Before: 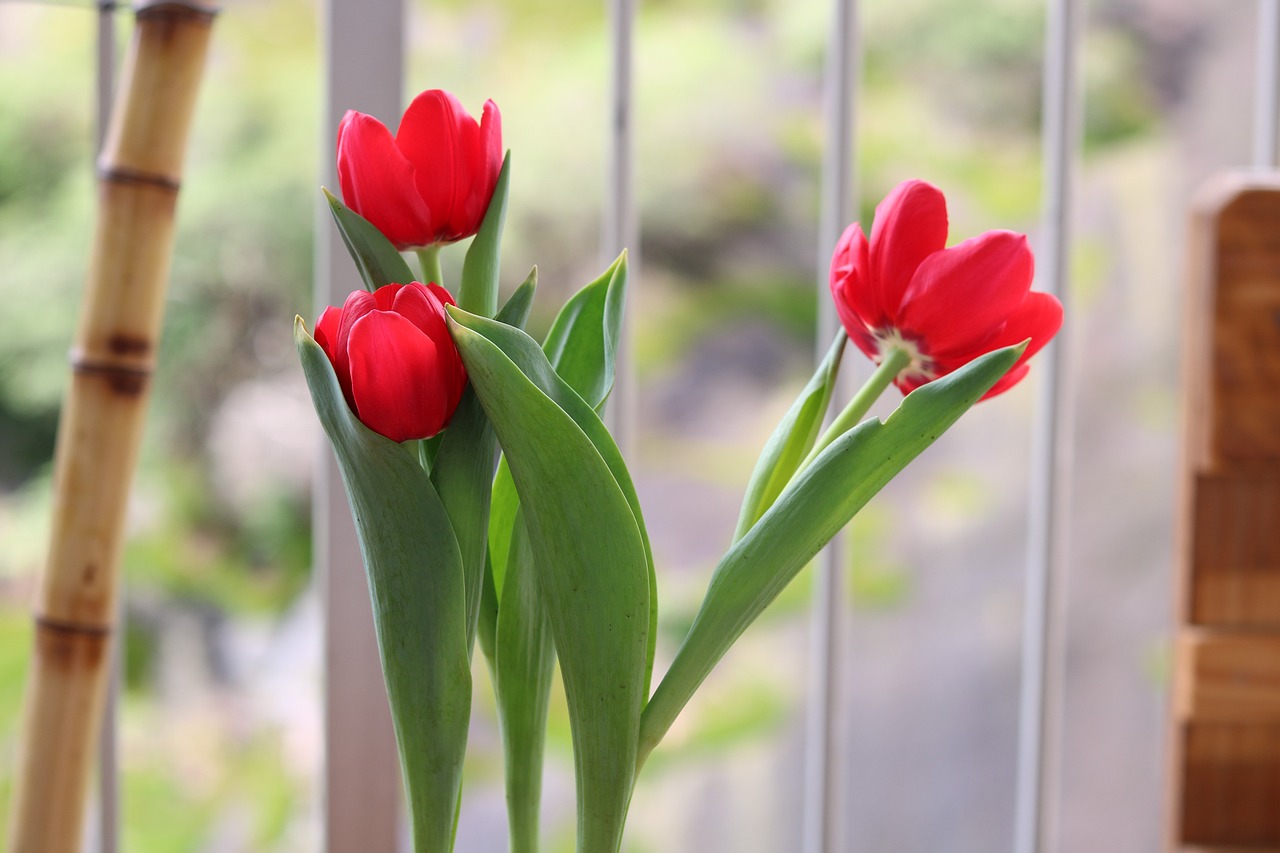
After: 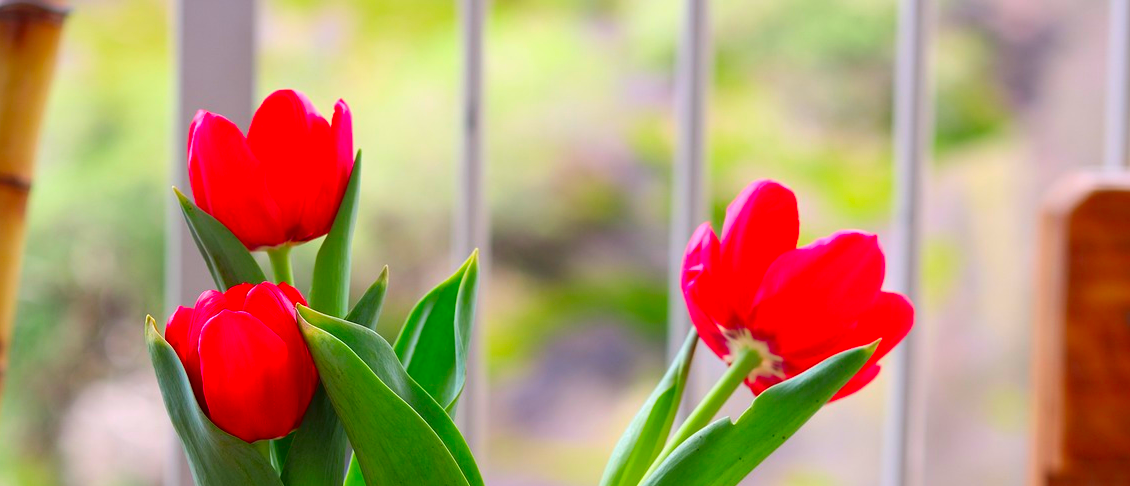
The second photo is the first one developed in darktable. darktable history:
color correction: highlights b* -0.05, saturation 1.76
tone equalizer: on, module defaults
crop and rotate: left 11.651%, bottom 42.926%
